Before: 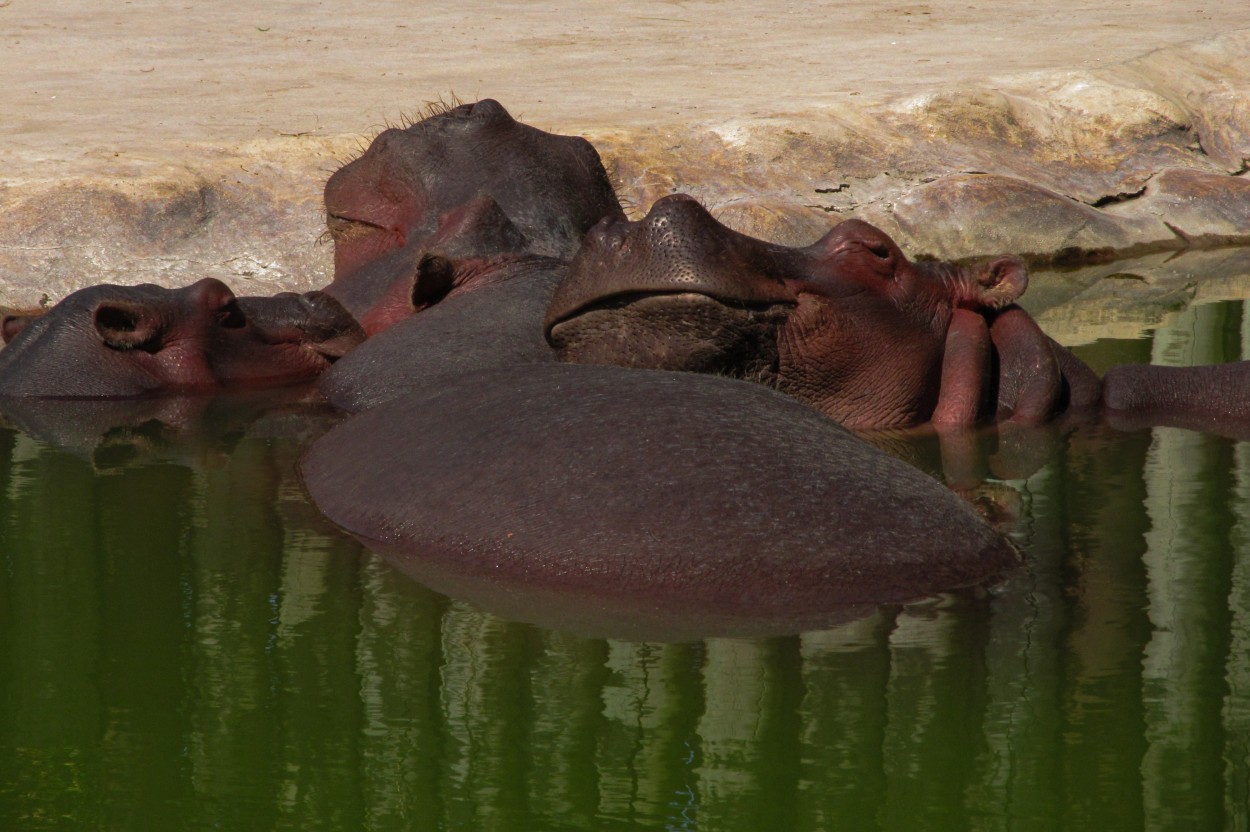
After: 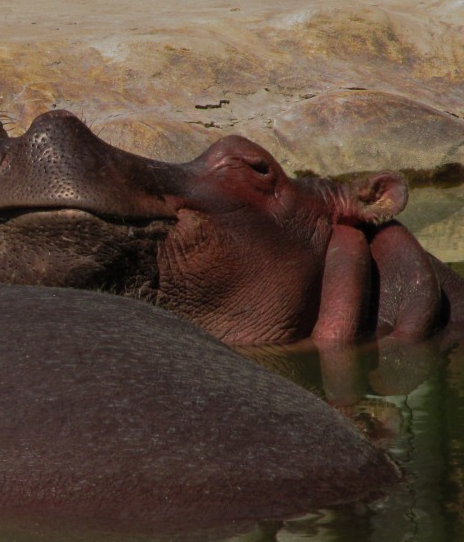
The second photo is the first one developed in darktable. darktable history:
tone equalizer: -8 EV -0.021 EV, -7 EV 0.044 EV, -6 EV -0.007 EV, -5 EV 0.004 EV, -4 EV -0.04 EV, -3 EV -0.239 EV, -2 EV -0.676 EV, -1 EV -0.991 EV, +0 EV -0.969 EV, edges refinement/feathering 500, mask exposure compensation -1.57 EV, preserve details guided filter
crop and rotate: left 49.673%, top 10.108%, right 13.194%, bottom 24.676%
